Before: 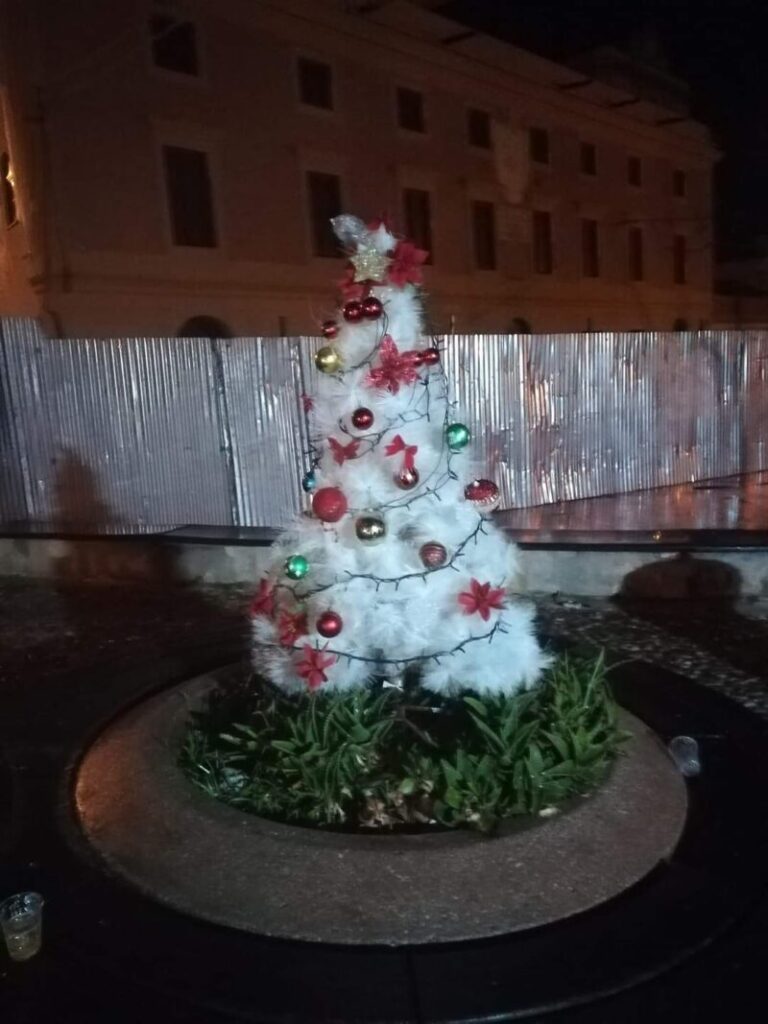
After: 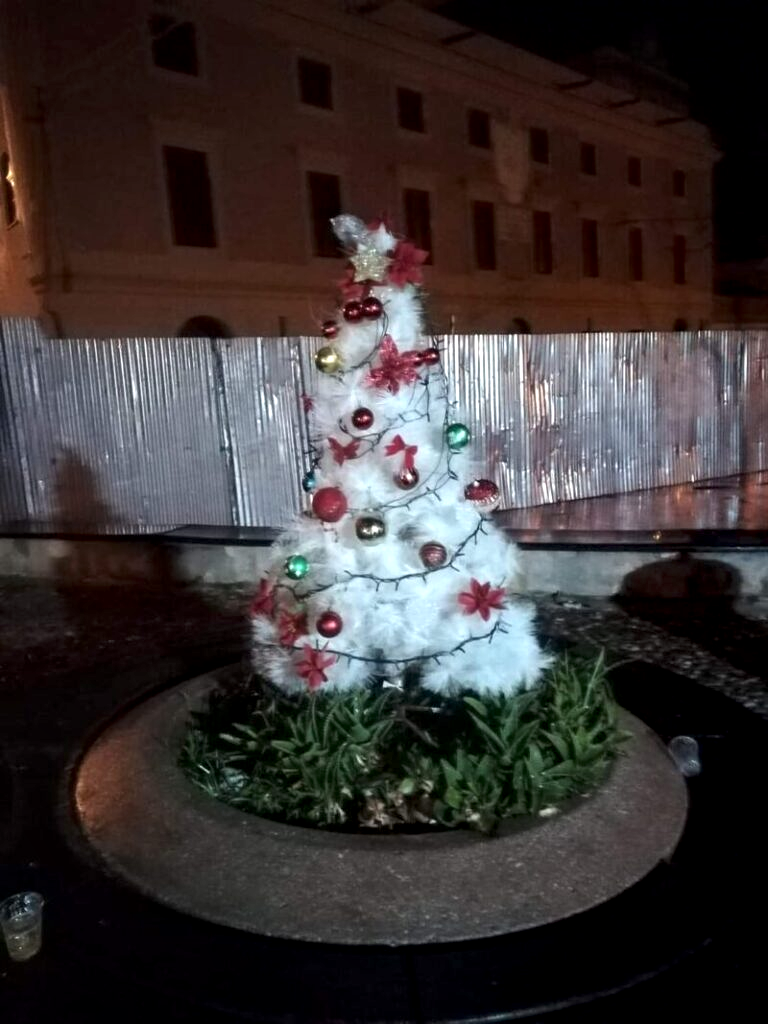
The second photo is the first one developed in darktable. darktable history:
local contrast: detail 134%, midtone range 0.748
